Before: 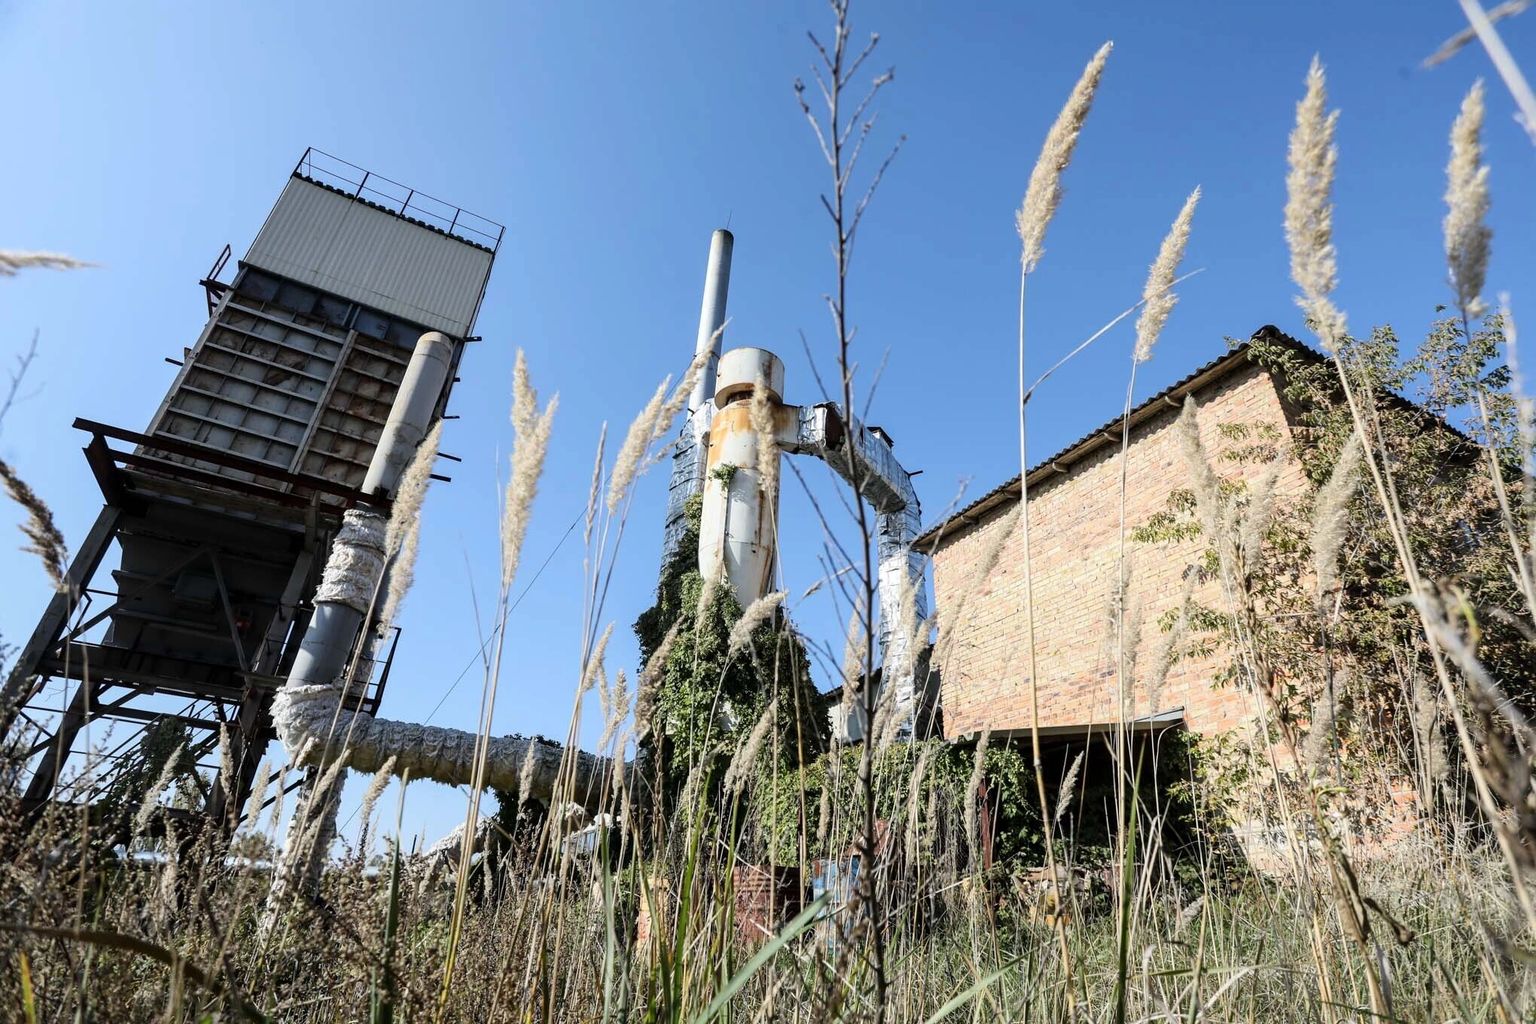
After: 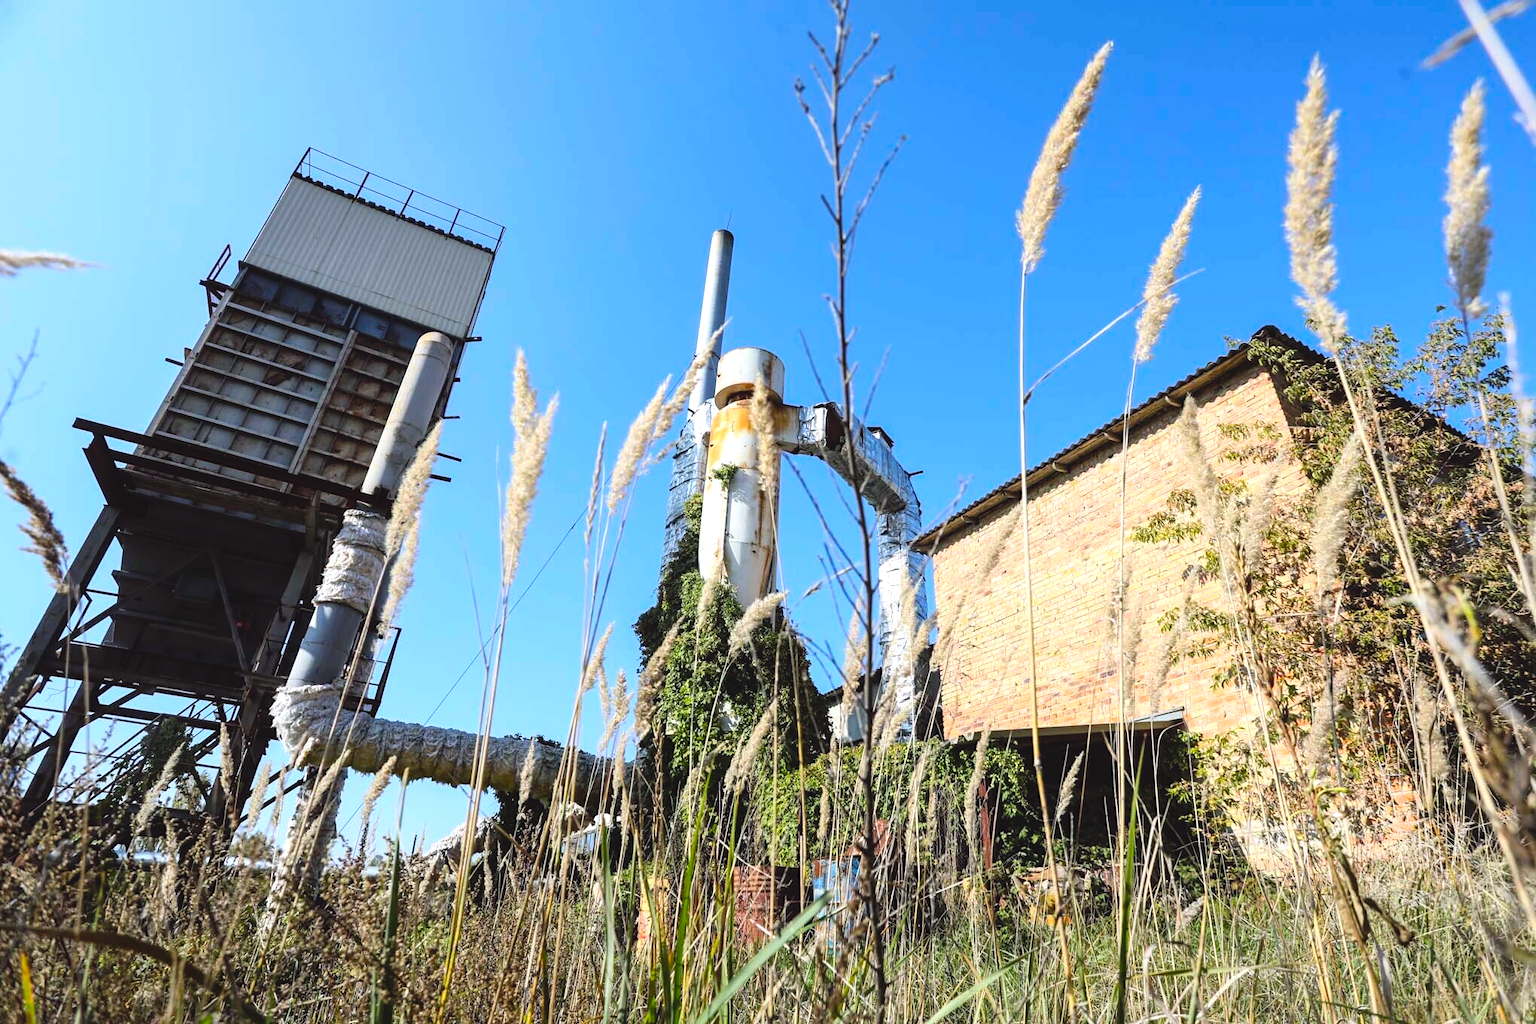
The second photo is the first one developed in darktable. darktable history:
color balance: lift [1, 1.001, 0.999, 1.001], gamma [1, 1.004, 1.007, 0.993], gain [1, 0.991, 0.987, 1.013], contrast 10%, output saturation 120%
contrast brightness saturation: contrast -0.1, brightness 0.05, saturation 0.08
local contrast: mode bilateral grid, contrast 100, coarseness 100, detail 108%, midtone range 0.2
levels: levels [0, 0.476, 0.951]
